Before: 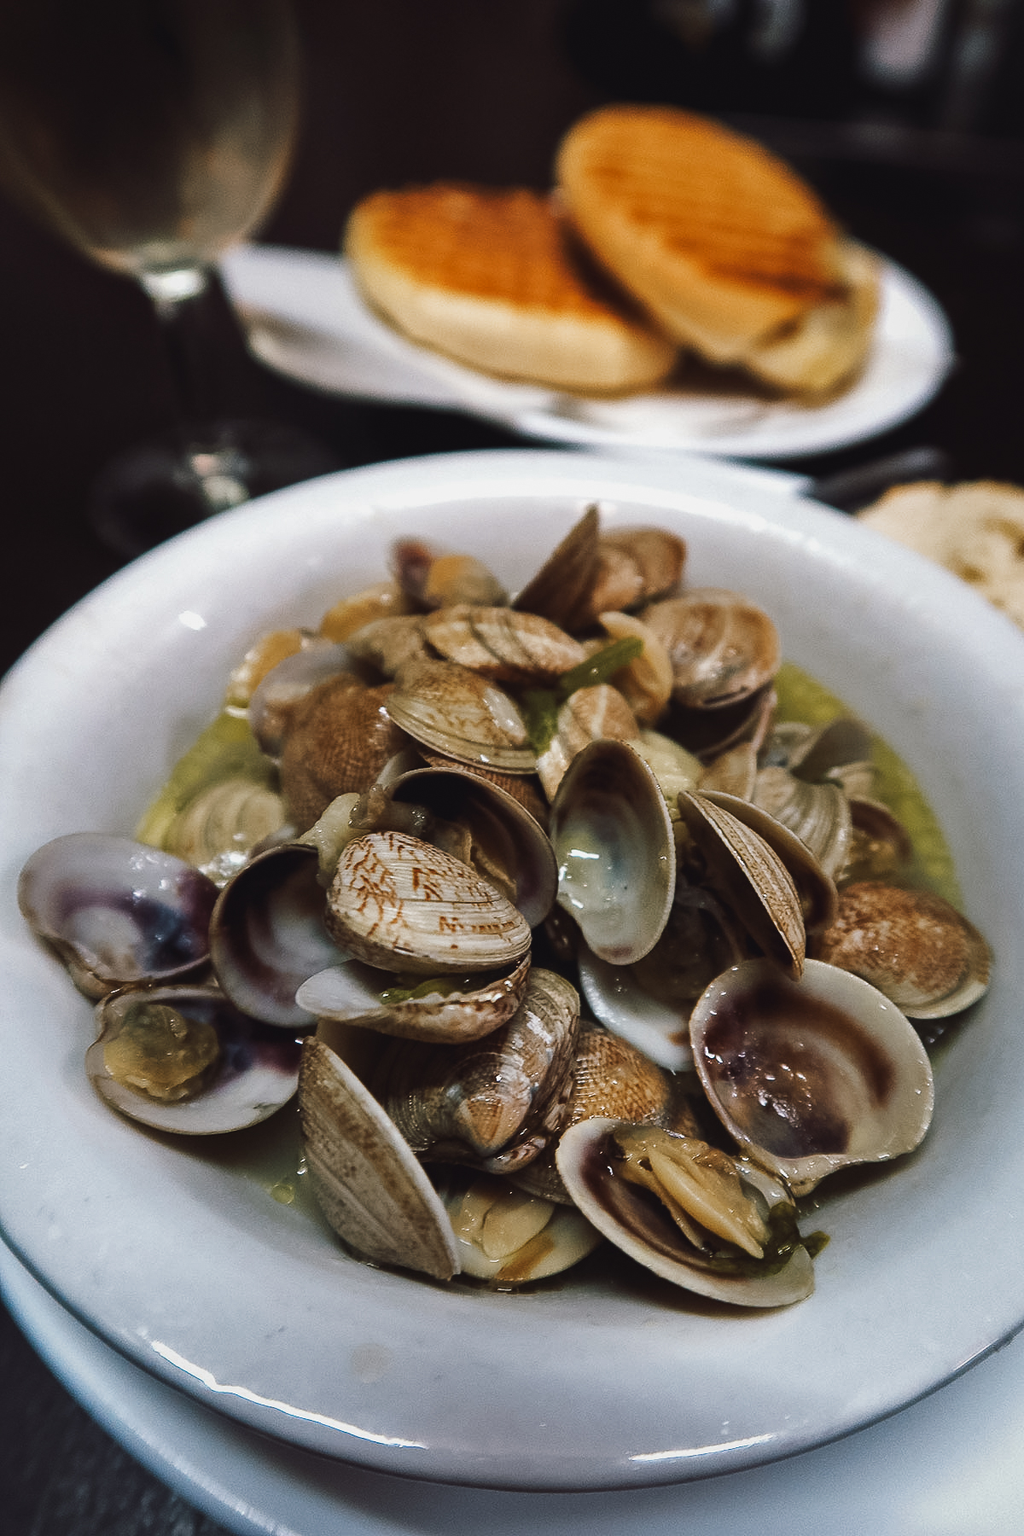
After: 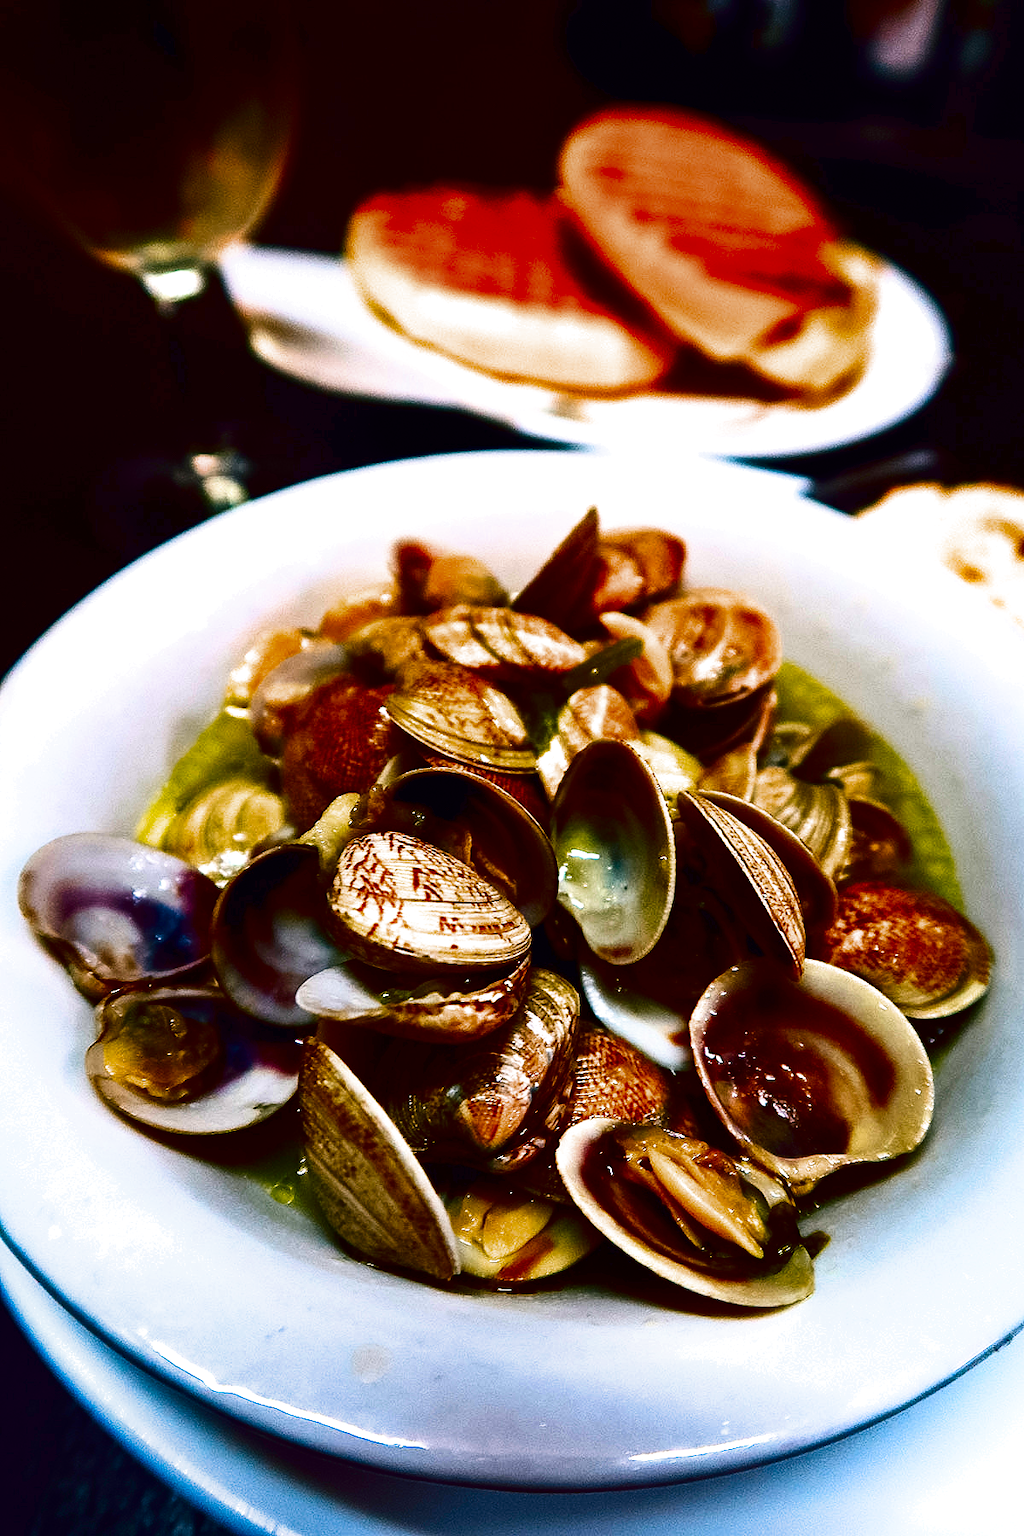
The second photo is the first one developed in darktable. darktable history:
filmic rgb: middle gray luminance 9.33%, black relative exposure -10.67 EV, white relative exposure 3.43 EV, target black luminance 0%, hardness 5.99, latitude 59.69%, contrast 1.089, highlights saturation mix 4.62%, shadows ↔ highlights balance 28.7%, color science v6 (2022)
contrast brightness saturation: brightness -0.999, saturation 0.995
exposure: black level correction 0.001, exposure 1.723 EV, compensate exposure bias true, compensate highlight preservation false
shadows and highlights: shadows -24.5, highlights 50, soften with gaussian
